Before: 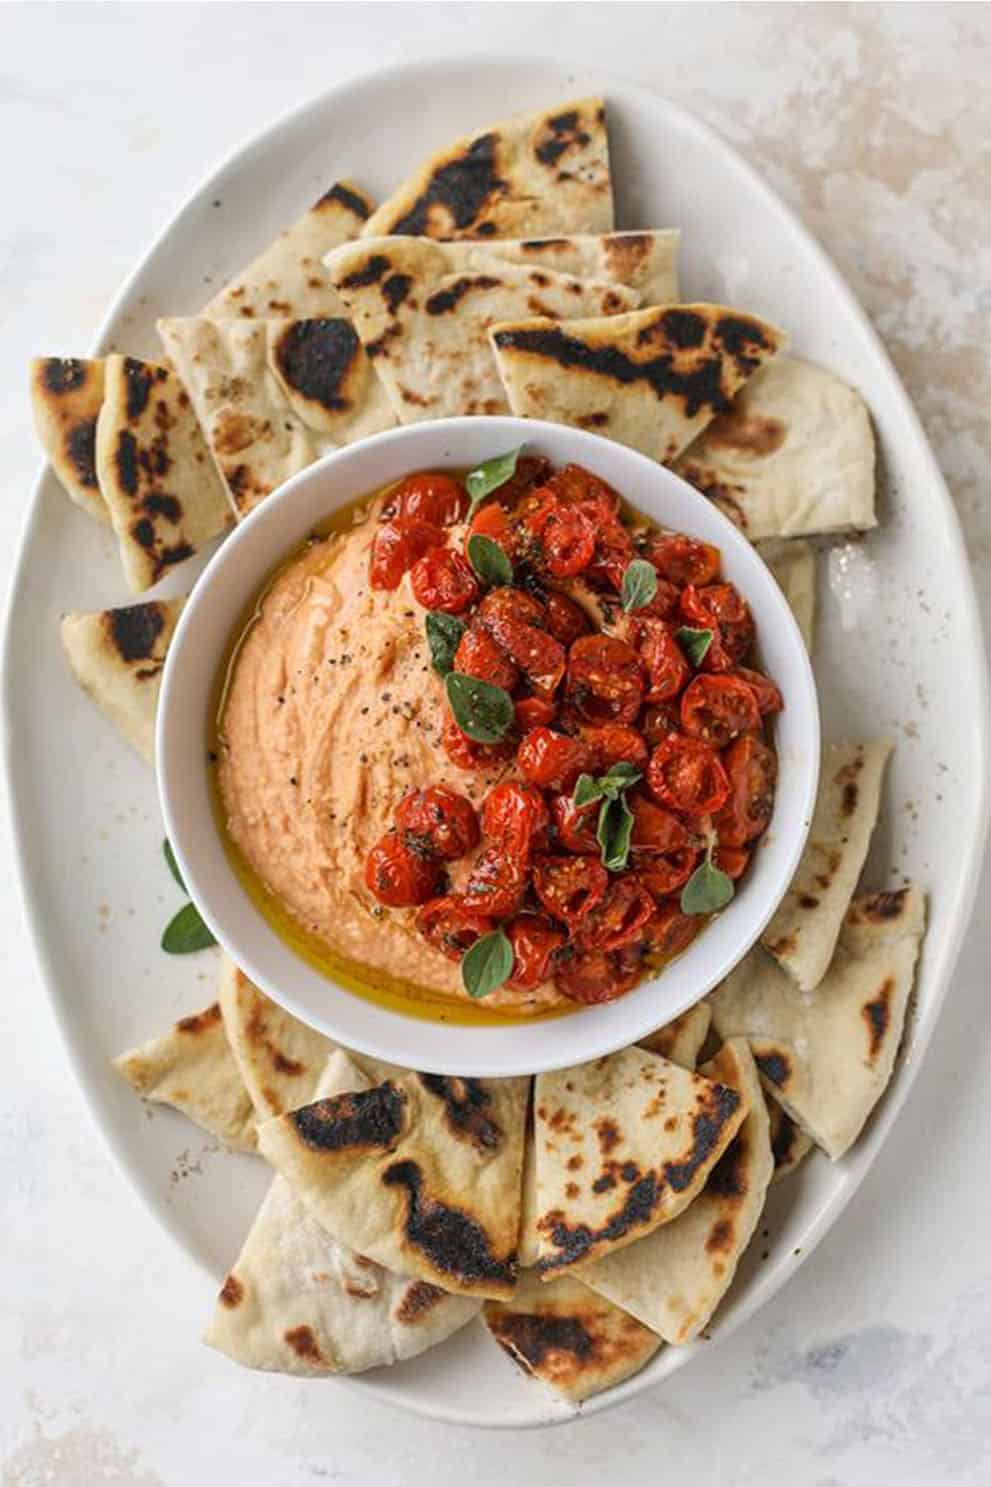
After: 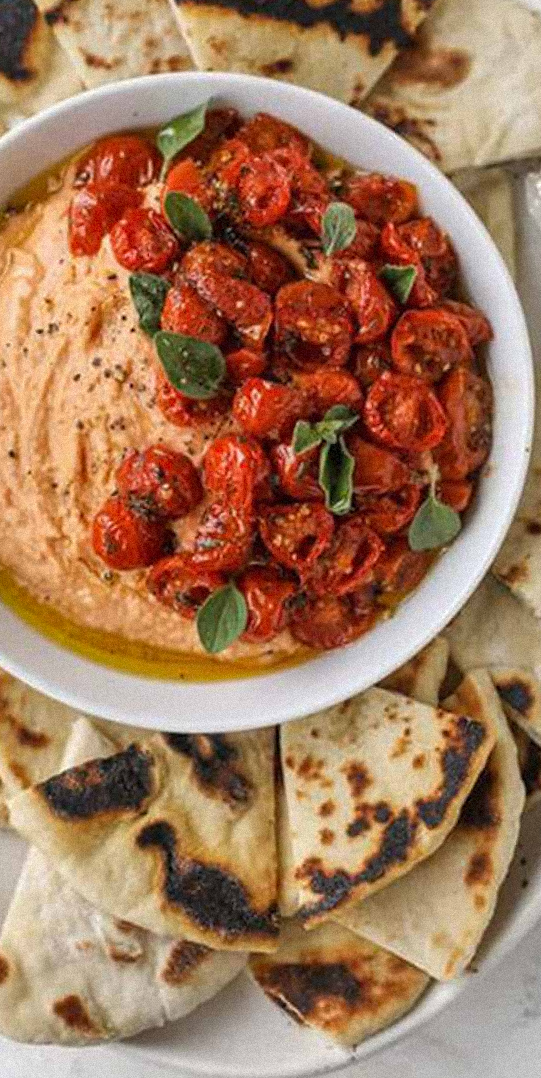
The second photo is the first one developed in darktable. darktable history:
grain: mid-tones bias 0%
crop: left 31.379%, top 24.658%, right 20.326%, bottom 6.628%
shadows and highlights: soften with gaussian
rotate and perspective: rotation -5.2°, automatic cropping off
